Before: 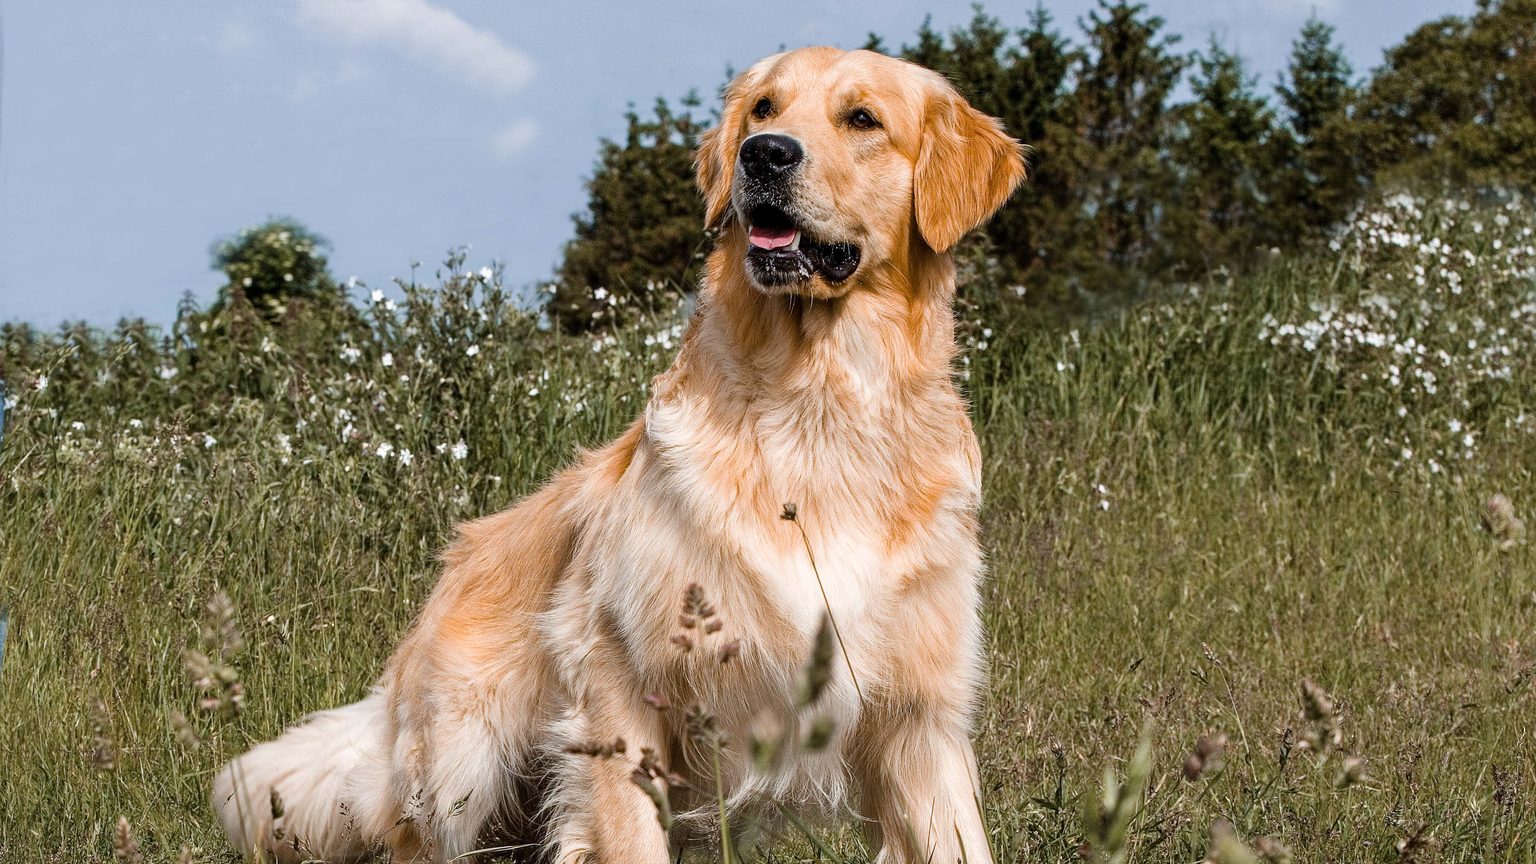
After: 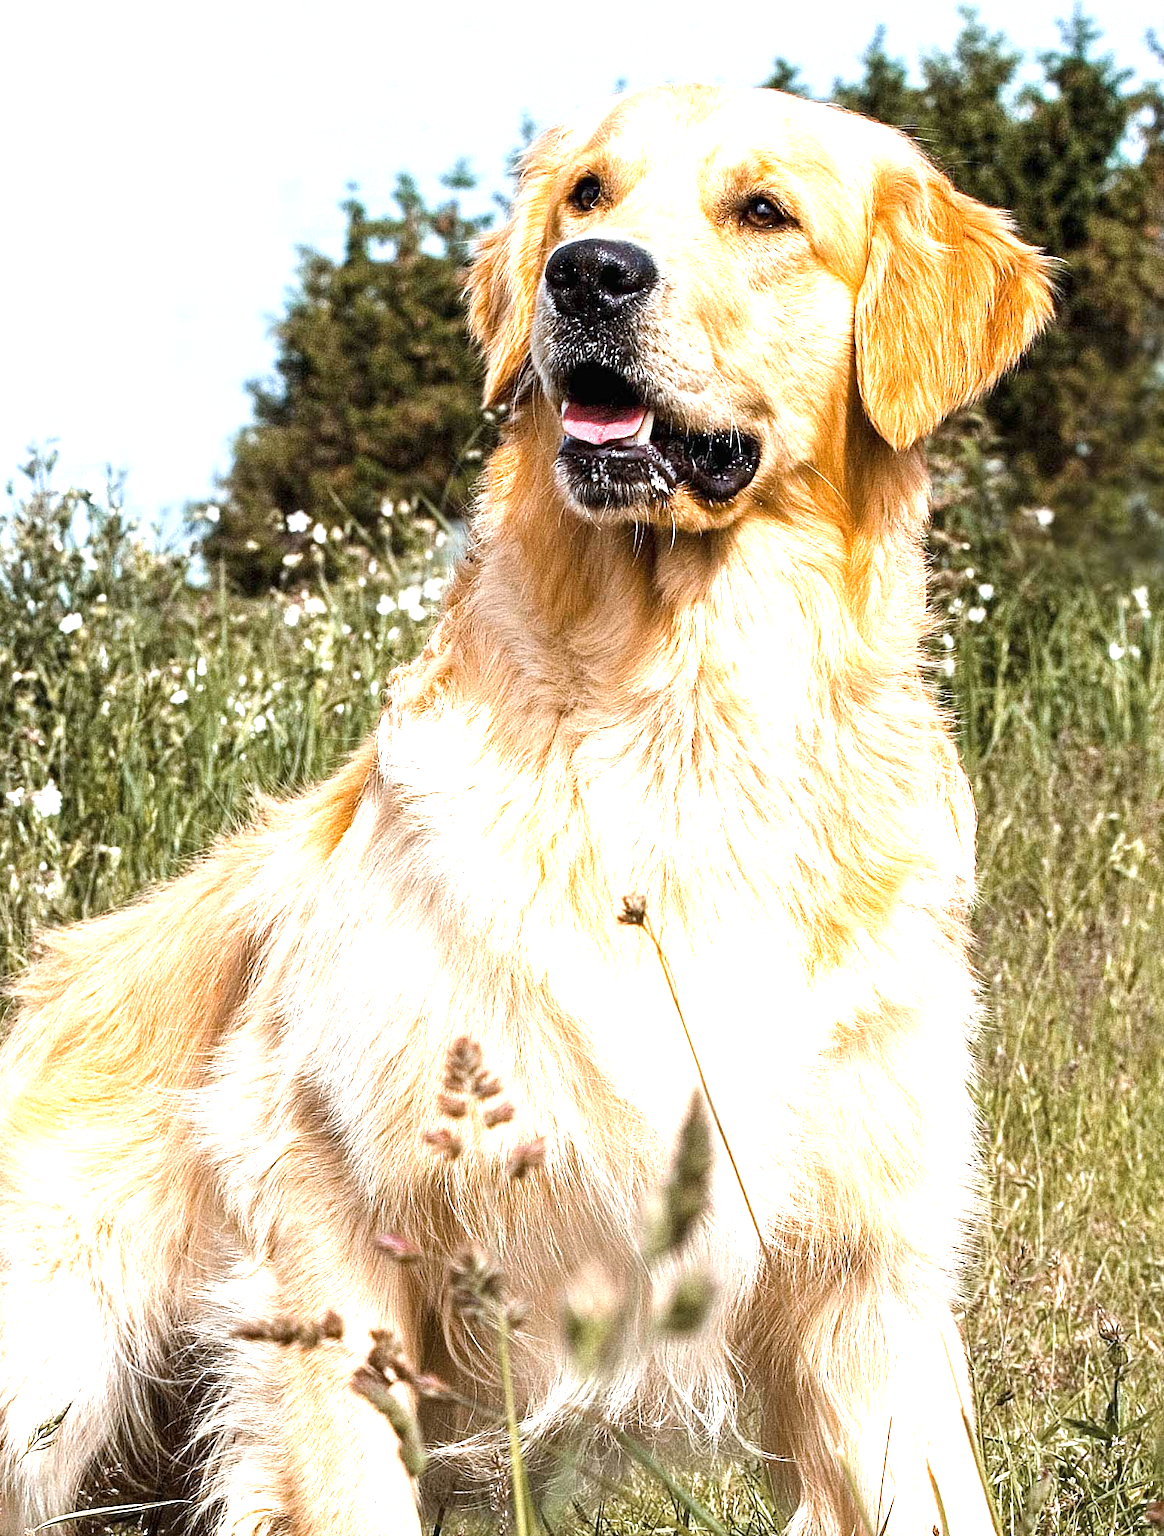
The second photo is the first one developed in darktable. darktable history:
exposure: black level correction 0, exposure 1.377 EV, compensate exposure bias true, compensate highlight preservation false
crop: left 28.204%, right 29.148%
